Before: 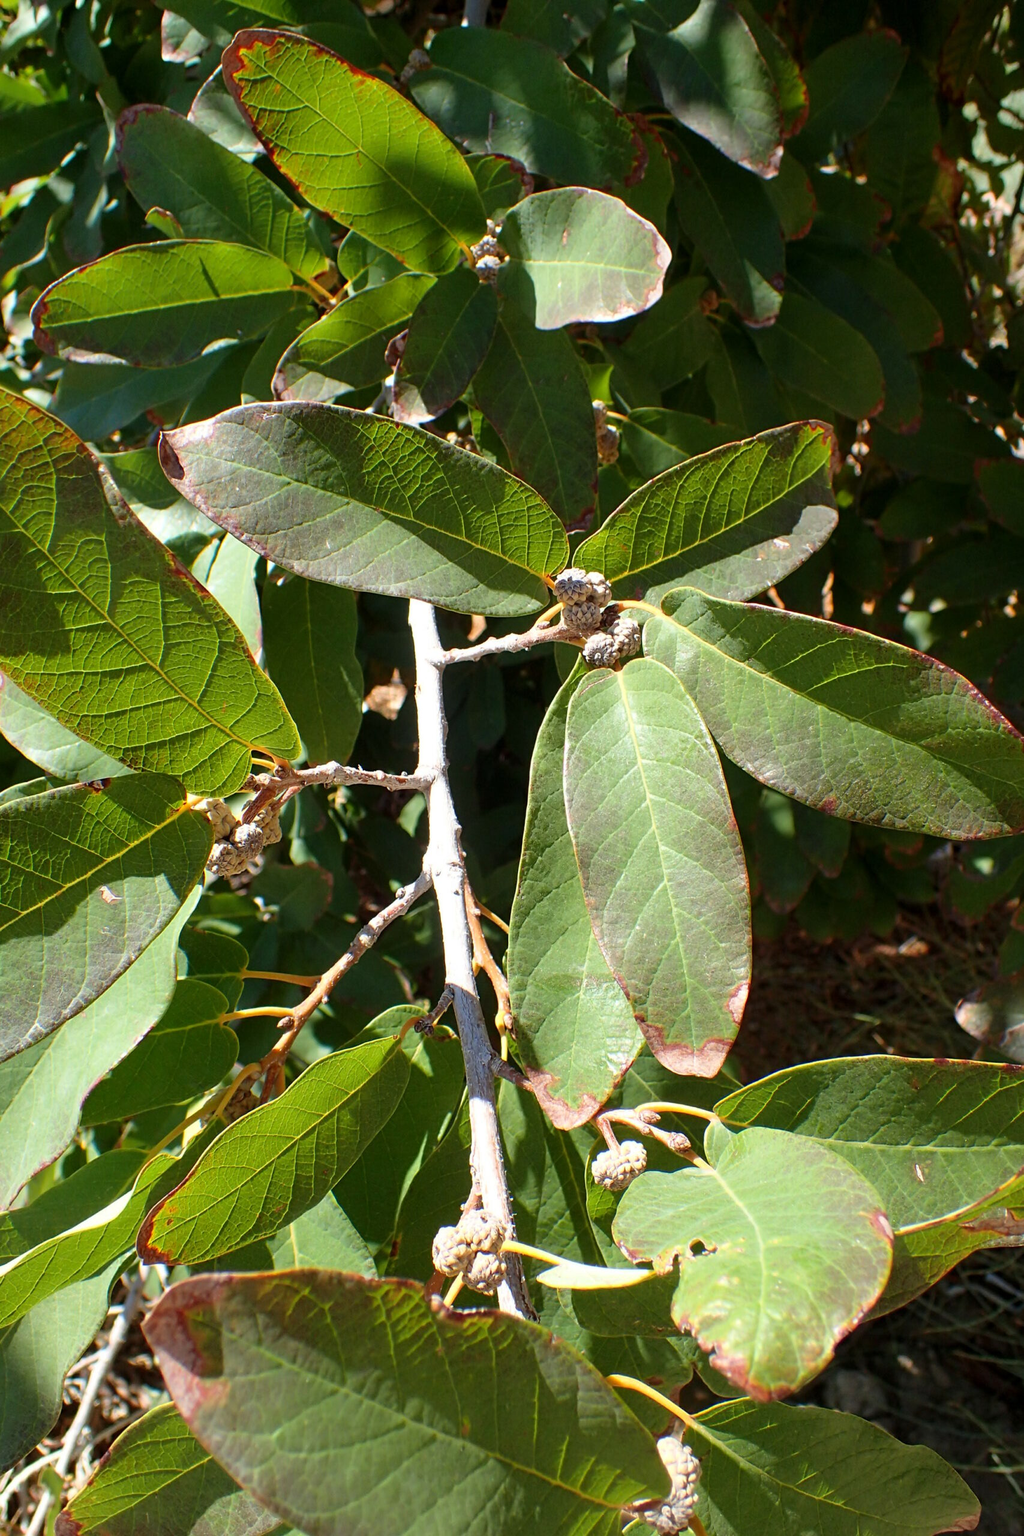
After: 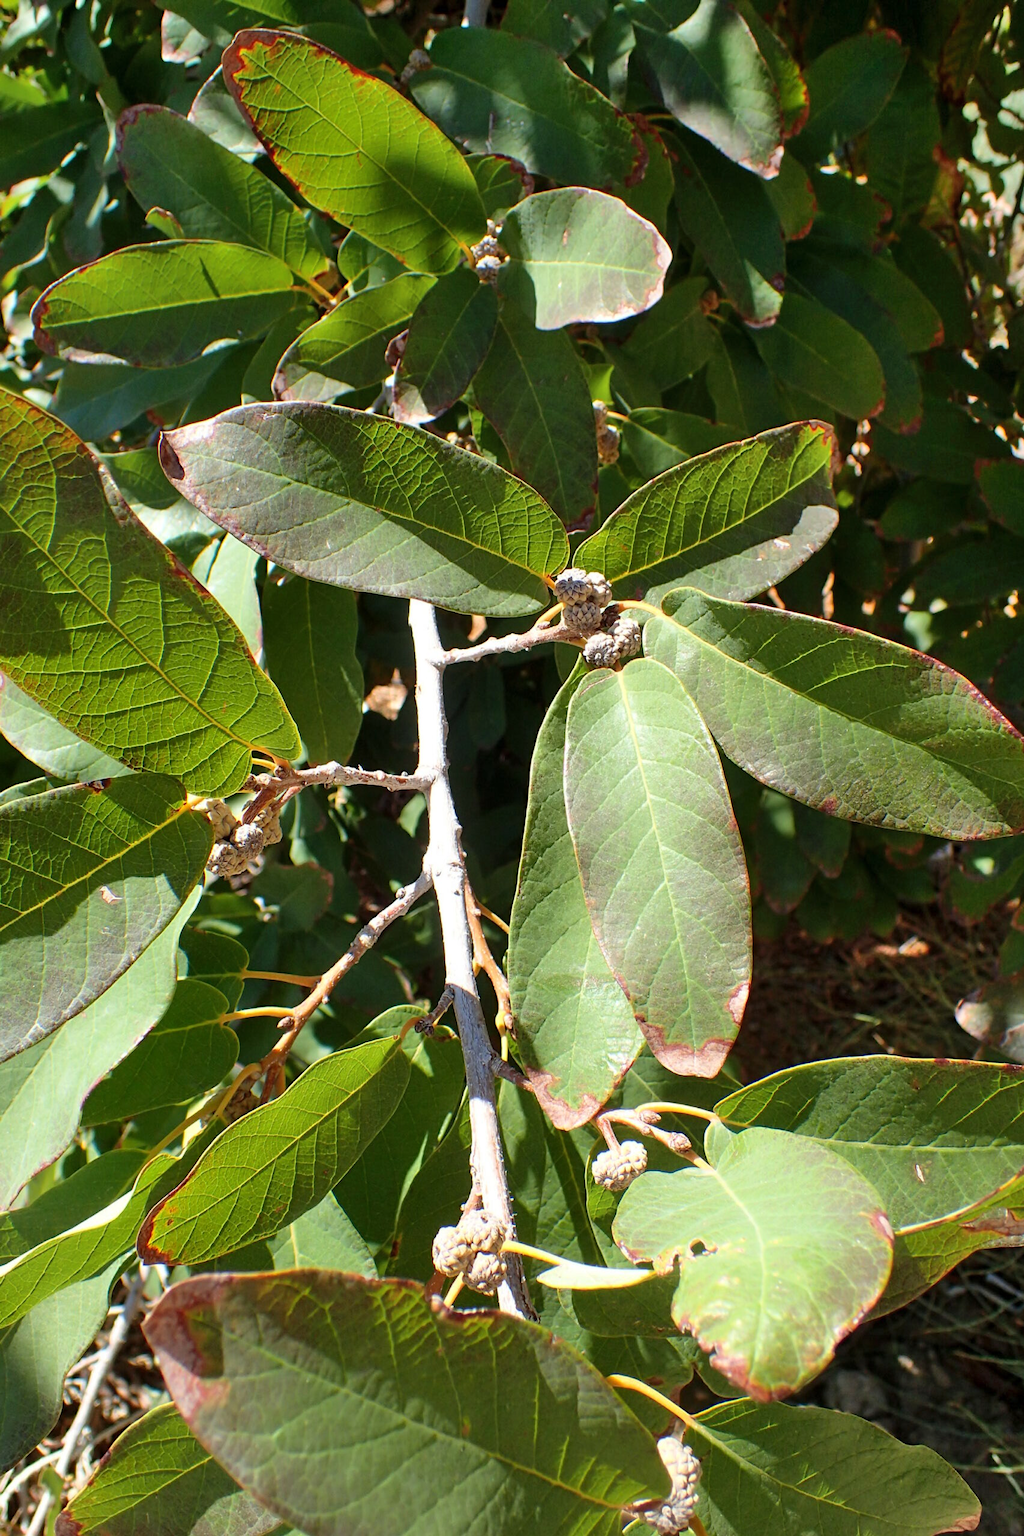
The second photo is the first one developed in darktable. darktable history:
shadows and highlights: highlights 72.14, highlights color adjustment 31.84%, soften with gaussian
